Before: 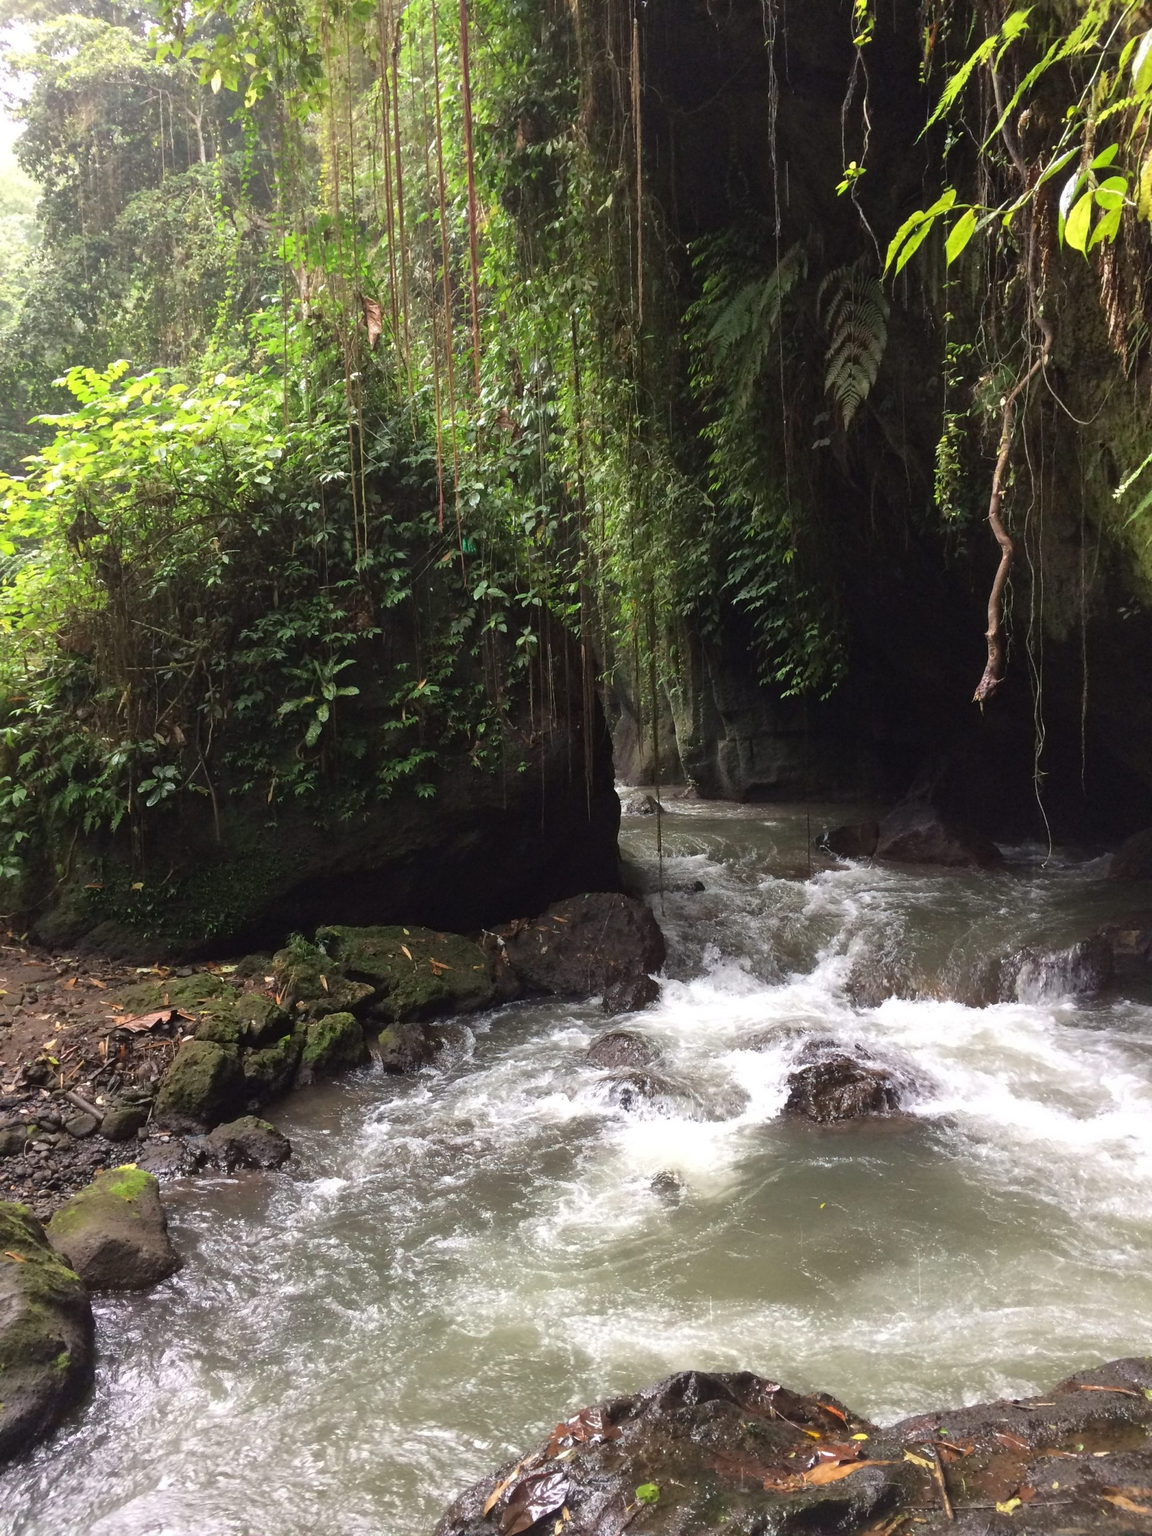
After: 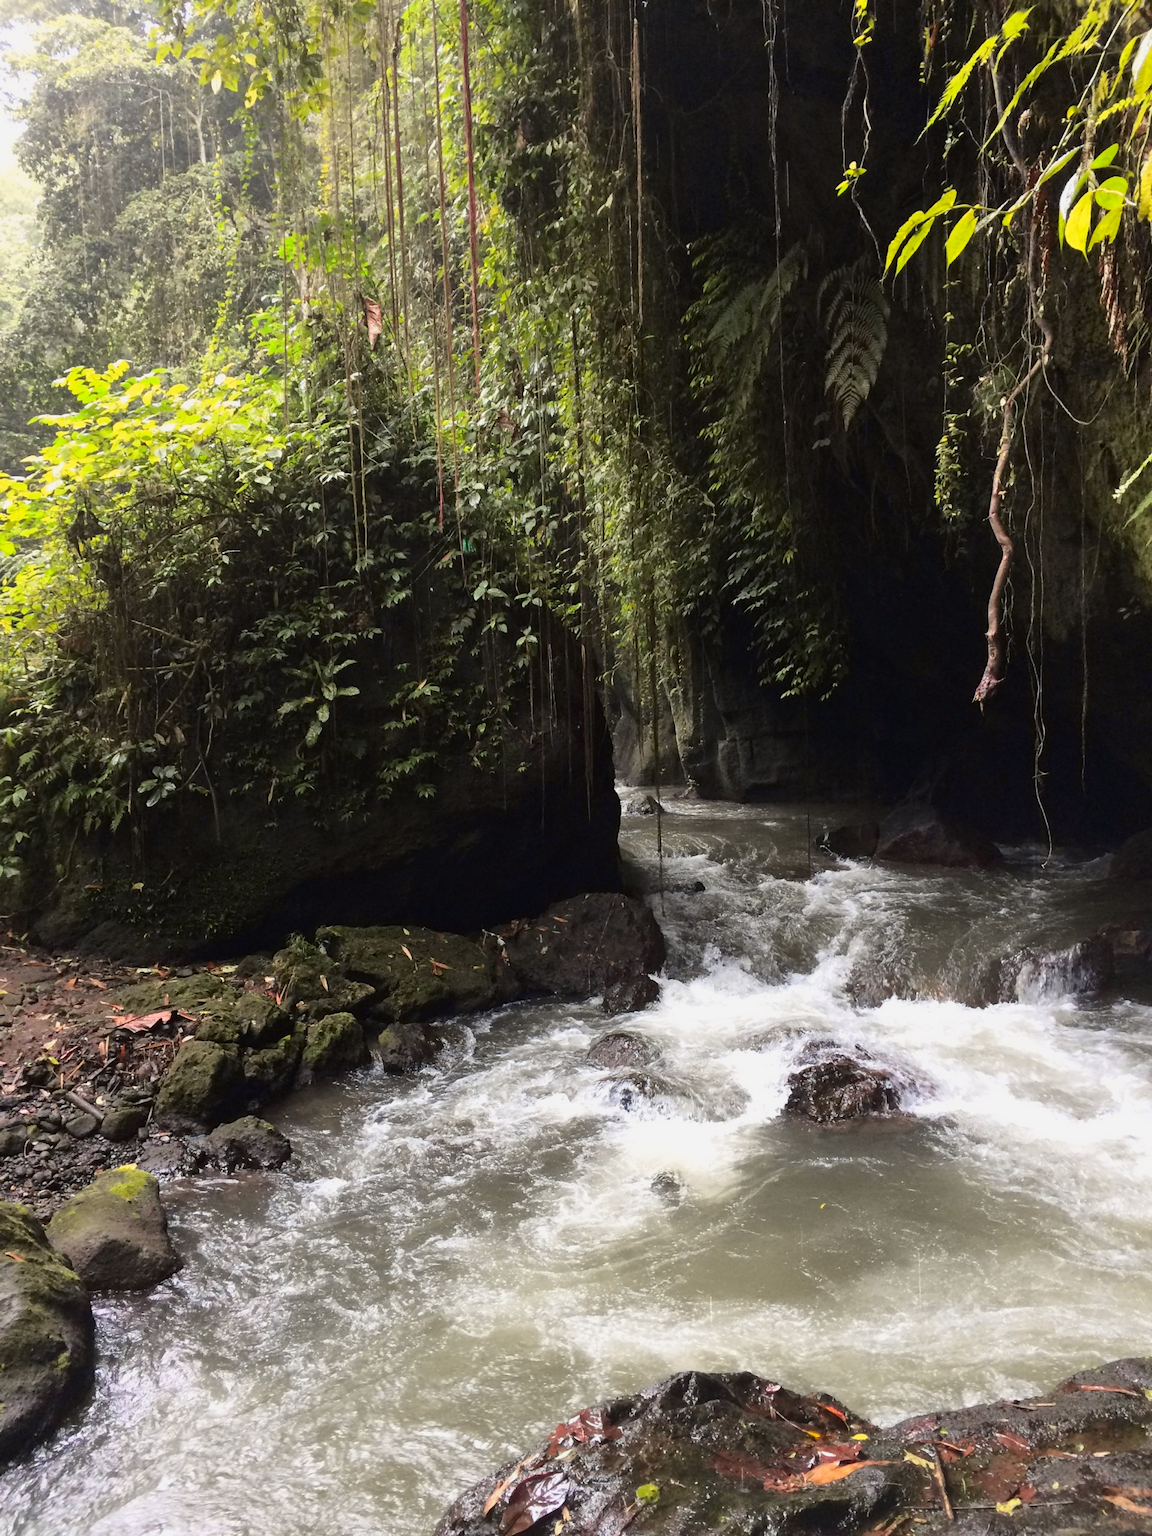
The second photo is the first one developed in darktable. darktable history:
tone curve: curves: ch0 [(0, 0) (0.087, 0.054) (0.281, 0.245) (0.506, 0.526) (0.8, 0.824) (0.994, 0.955)]; ch1 [(0, 0) (0.27, 0.195) (0.406, 0.435) (0.452, 0.474) (0.495, 0.5) (0.514, 0.508) (0.563, 0.584) (0.654, 0.689) (1, 1)]; ch2 [(0, 0) (0.269, 0.299) (0.459, 0.441) (0.498, 0.499) (0.523, 0.52) (0.551, 0.549) (0.633, 0.625) (0.659, 0.681) (0.718, 0.764) (1, 1)], color space Lab, independent channels, preserve colors none
